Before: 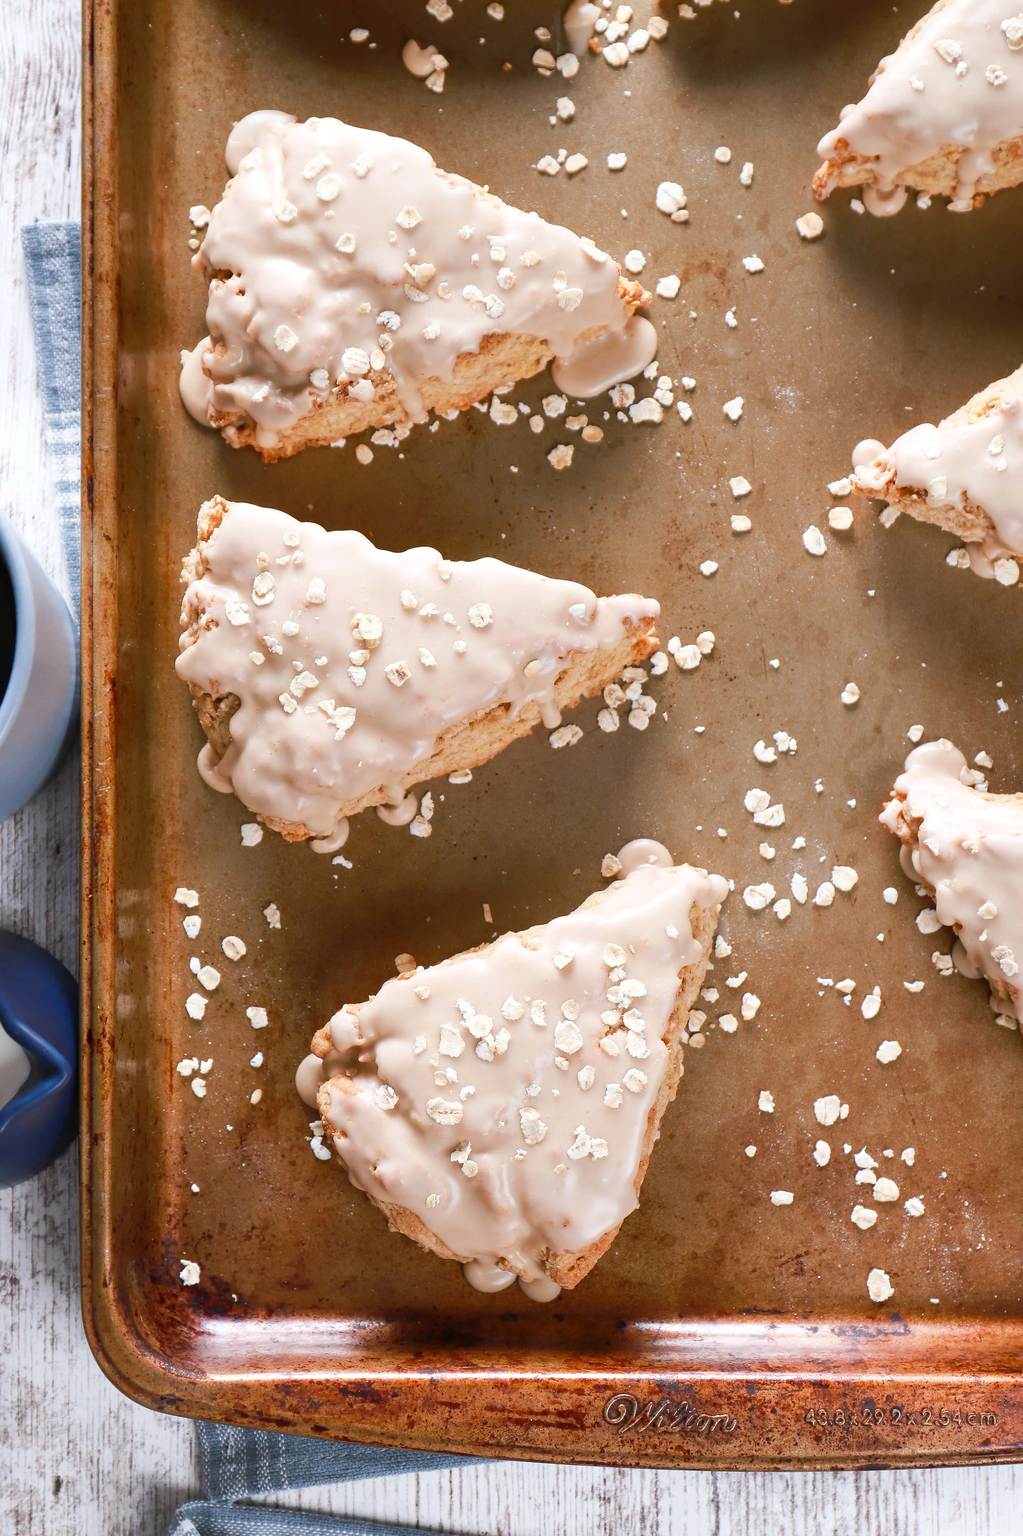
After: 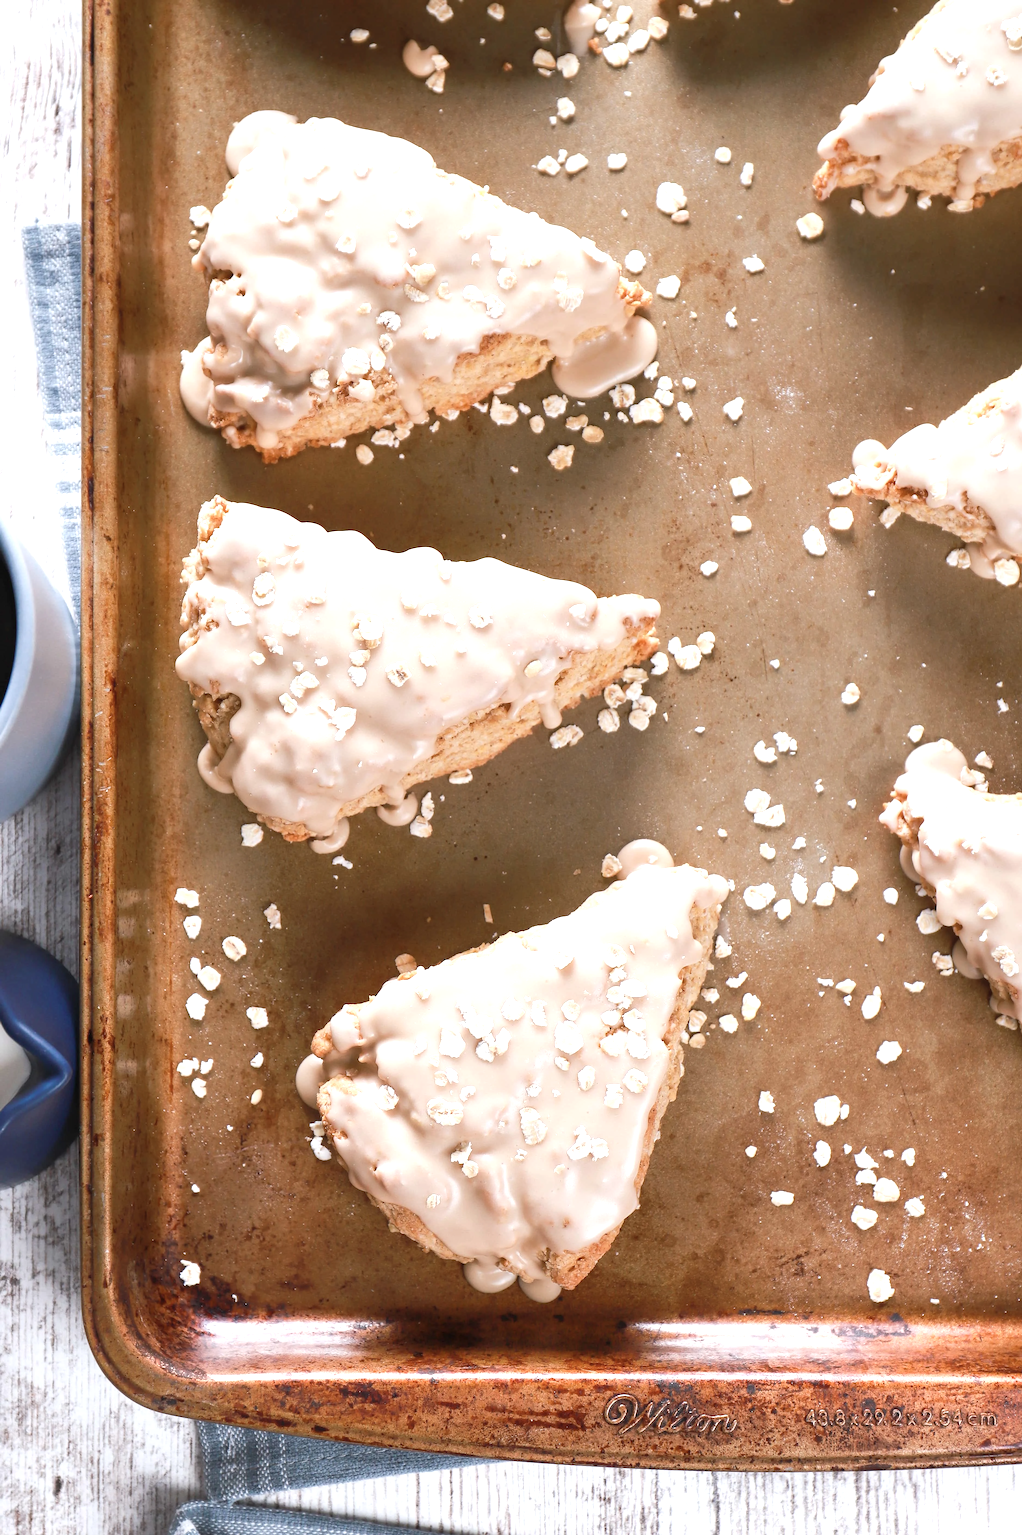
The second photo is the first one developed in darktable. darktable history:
contrast brightness saturation: saturation -0.173
exposure: black level correction 0, exposure 0.499 EV, compensate highlight preservation false
